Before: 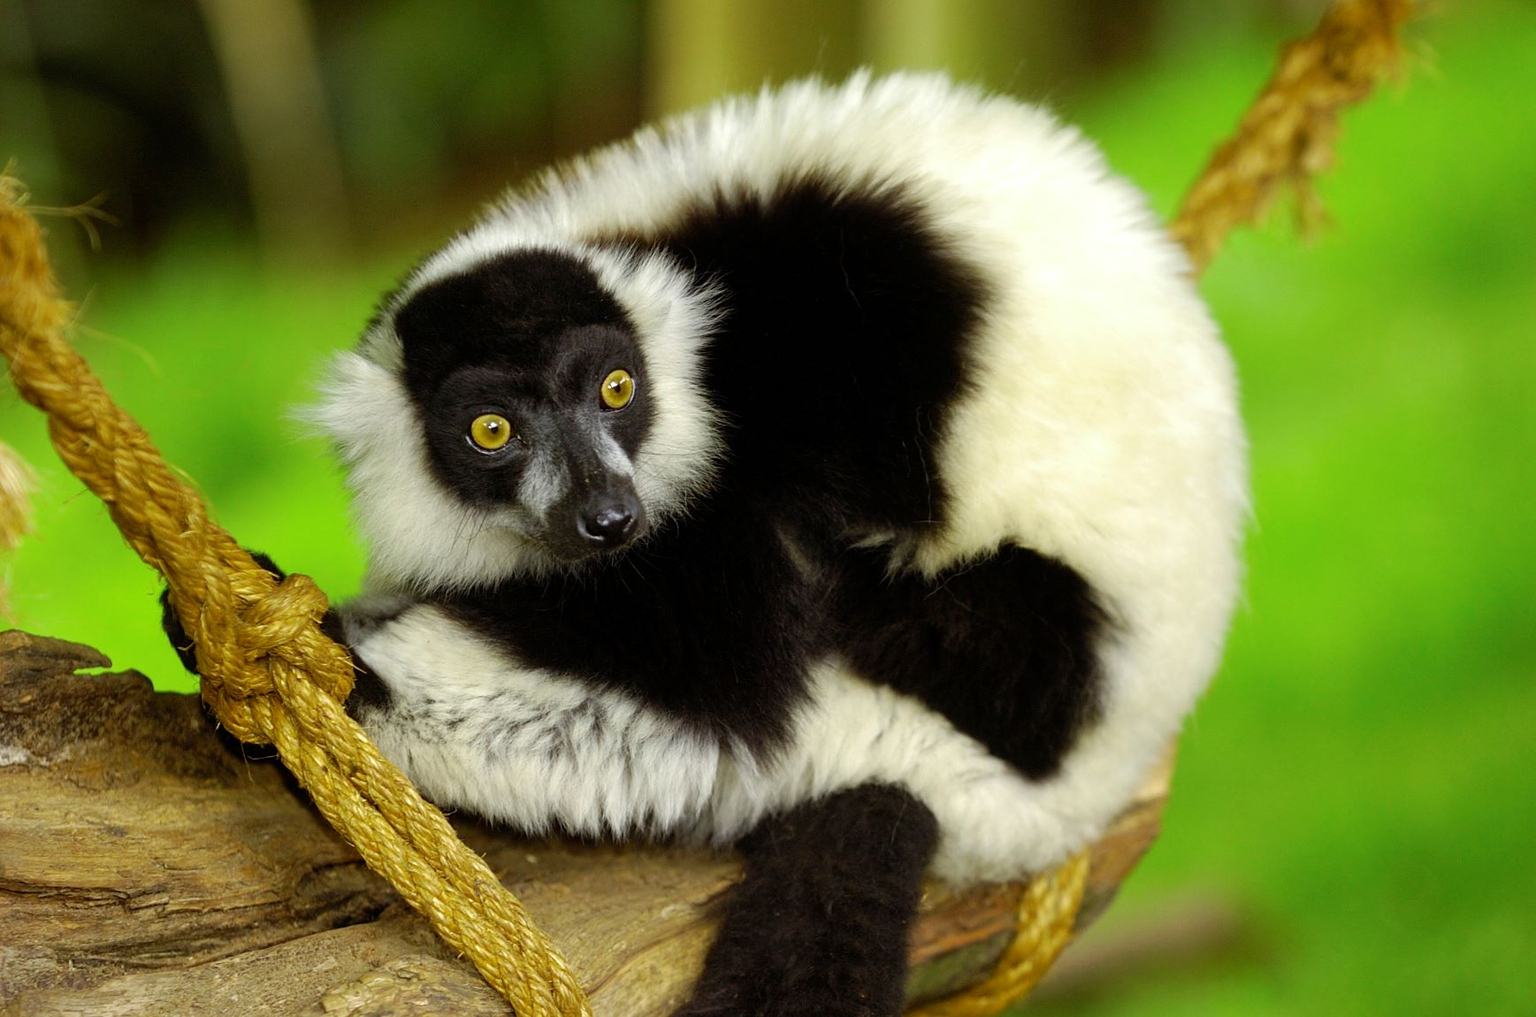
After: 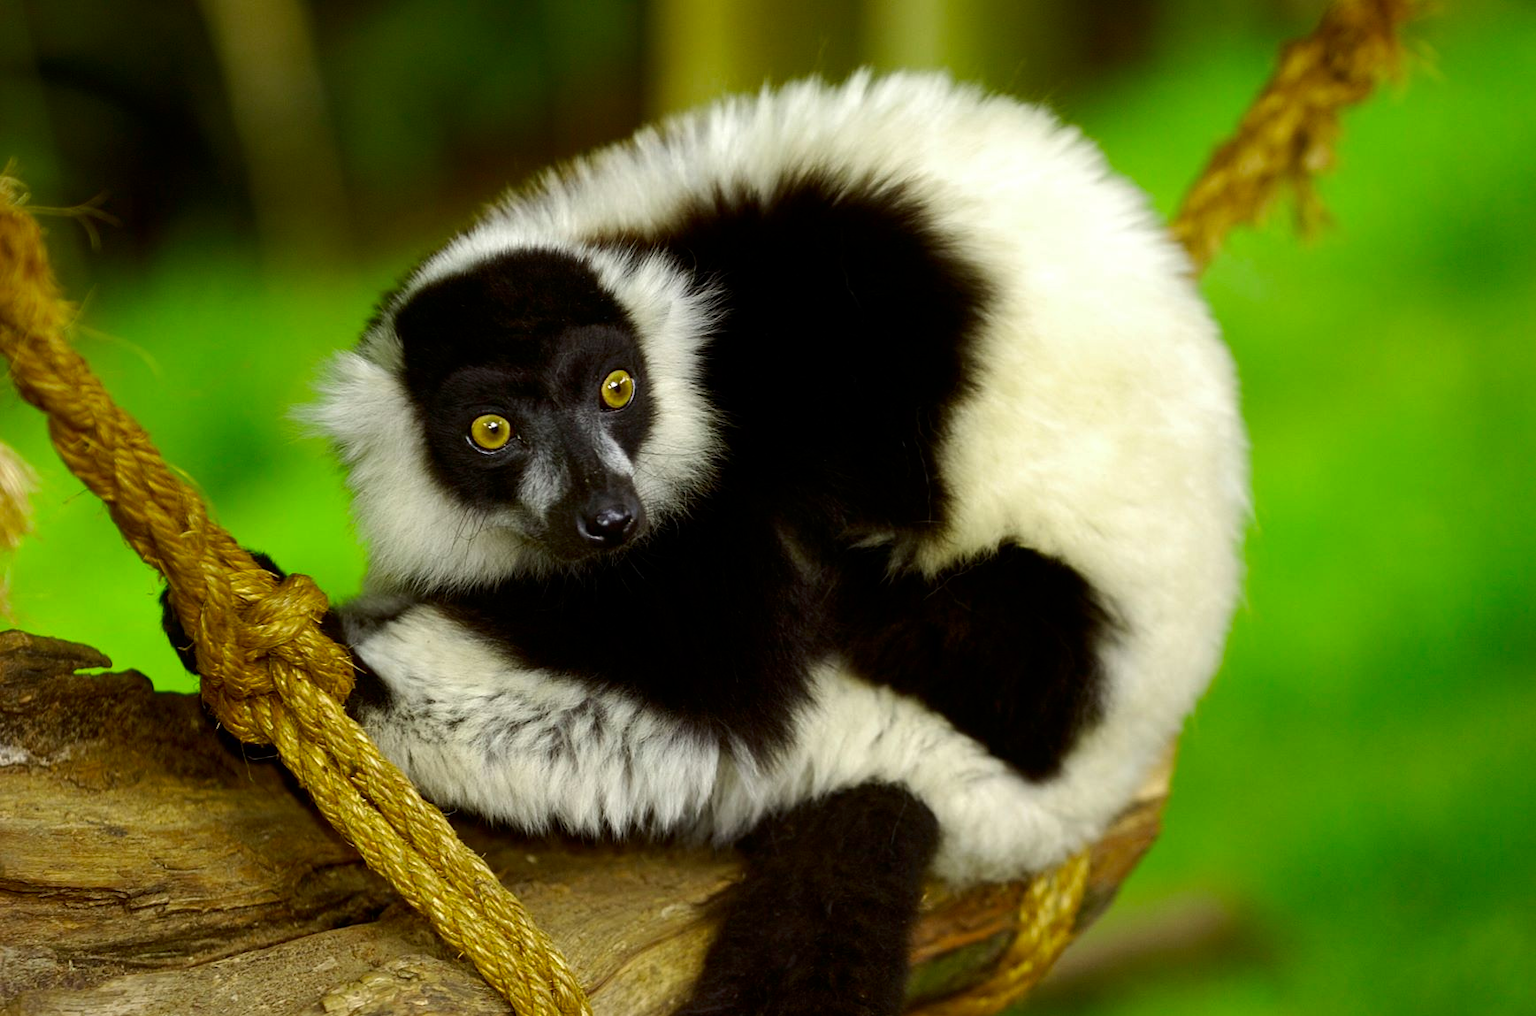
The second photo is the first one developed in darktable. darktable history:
contrast brightness saturation: contrast 0.066, brightness -0.138, saturation 0.107
